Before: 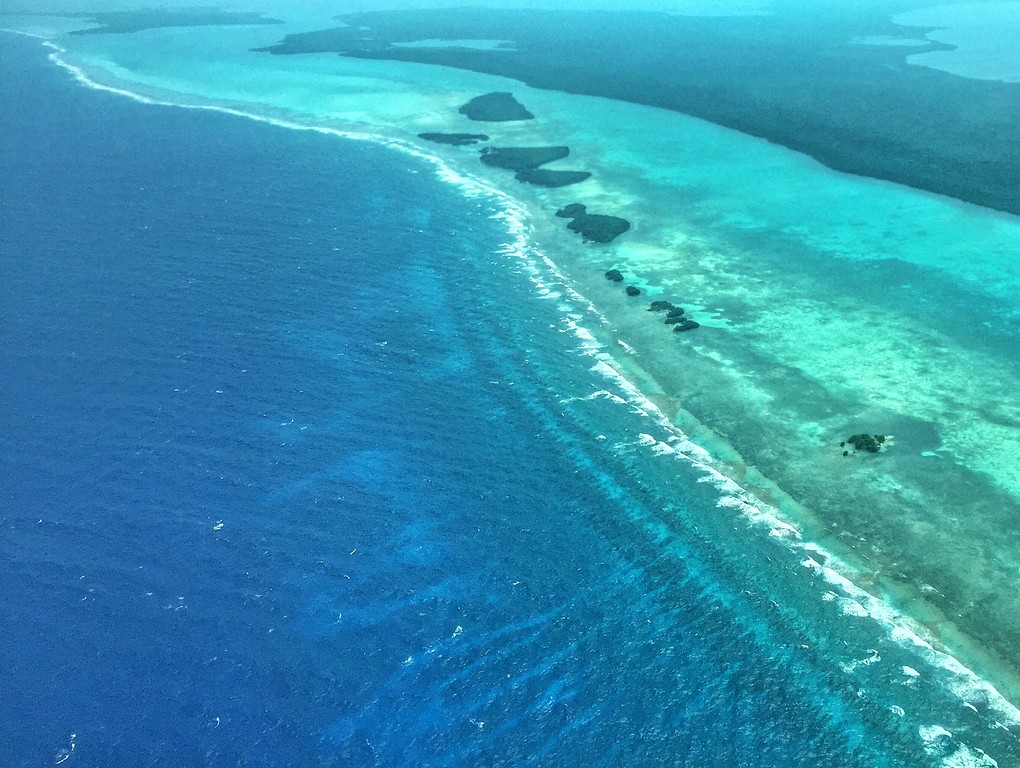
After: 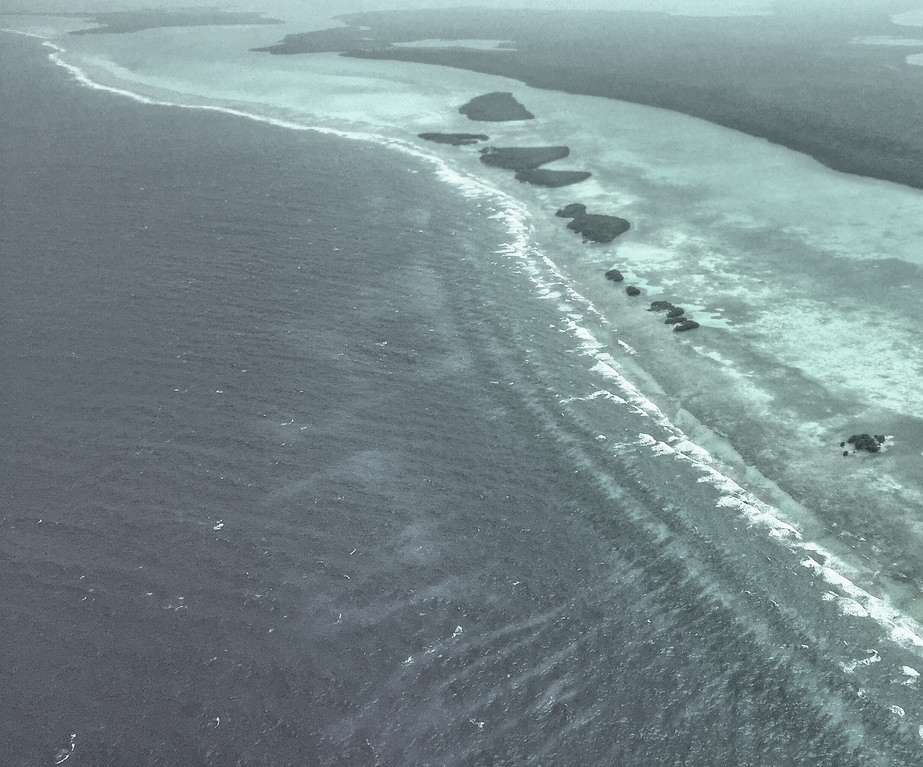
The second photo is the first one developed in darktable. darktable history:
crop: right 9.509%, bottom 0.031%
color contrast: green-magenta contrast 0.3, blue-yellow contrast 0.15
